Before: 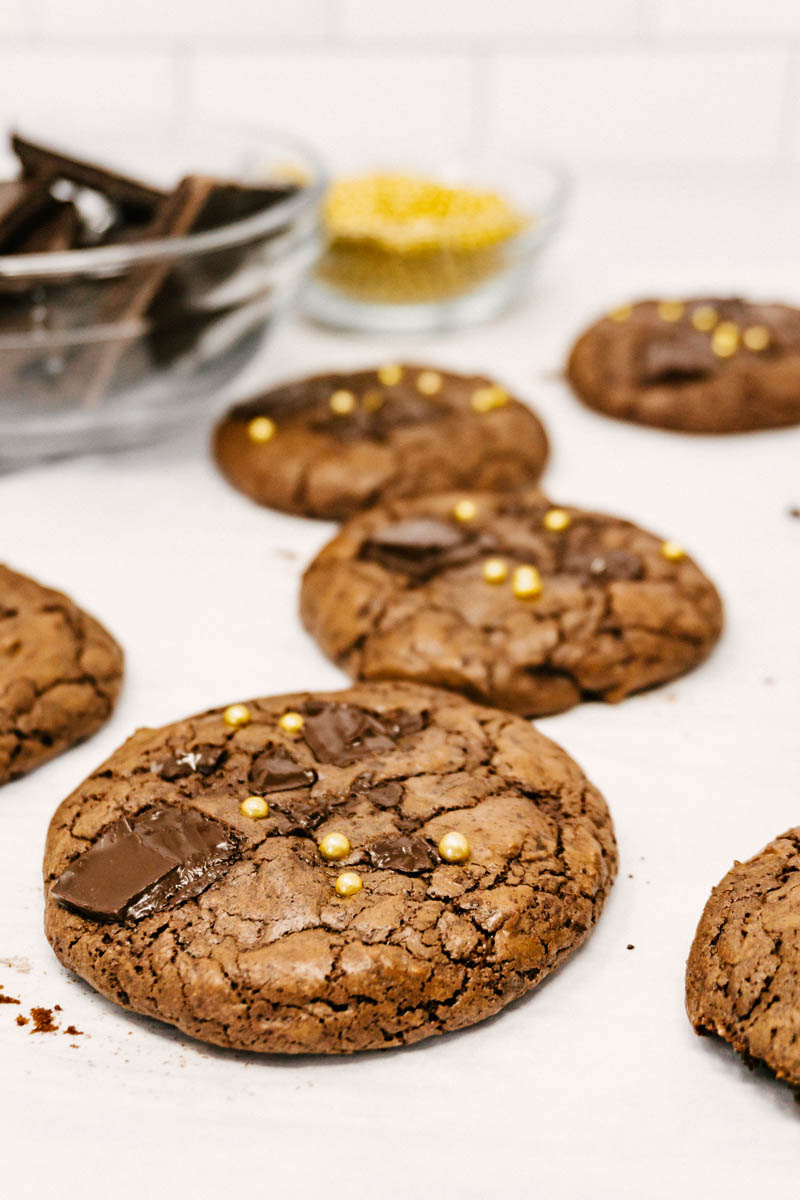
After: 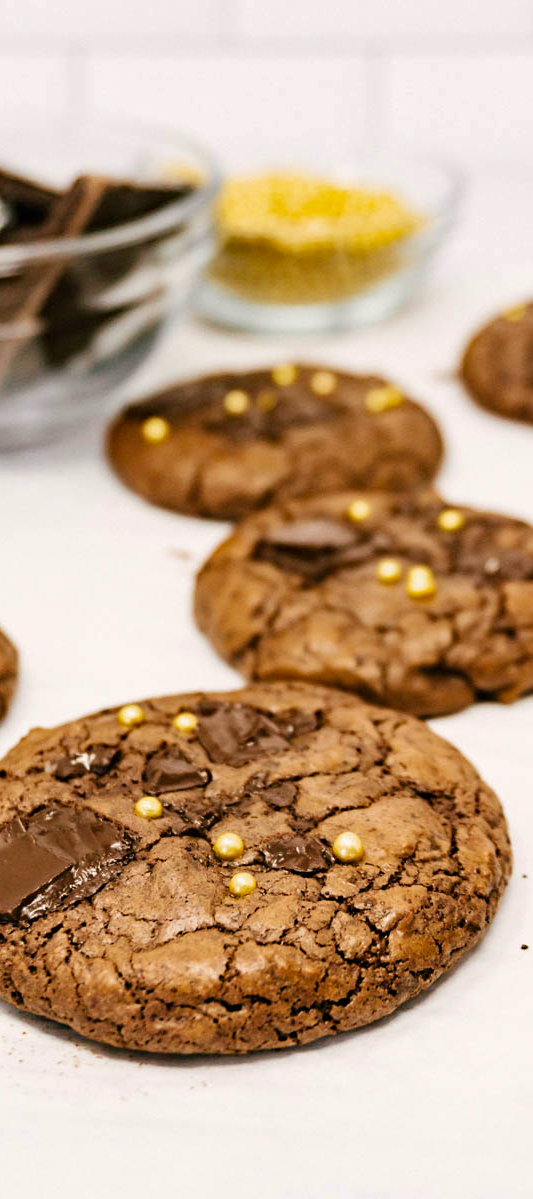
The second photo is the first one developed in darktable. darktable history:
haze removal: compatibility mode true, adaptive false
velvia: on, module defaults
crop and rotate: left 13.443%, right 19.882%
